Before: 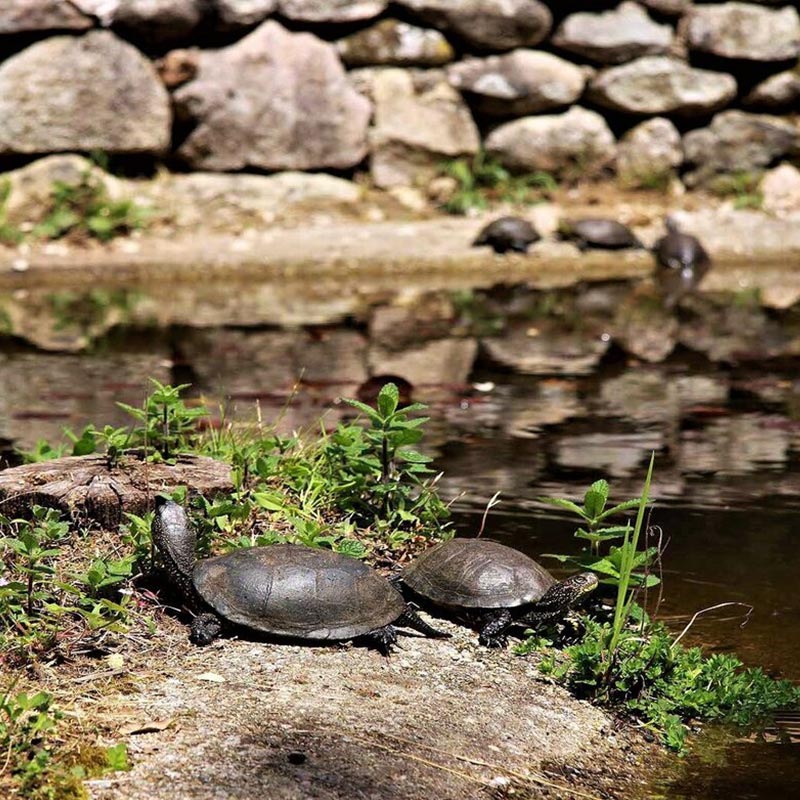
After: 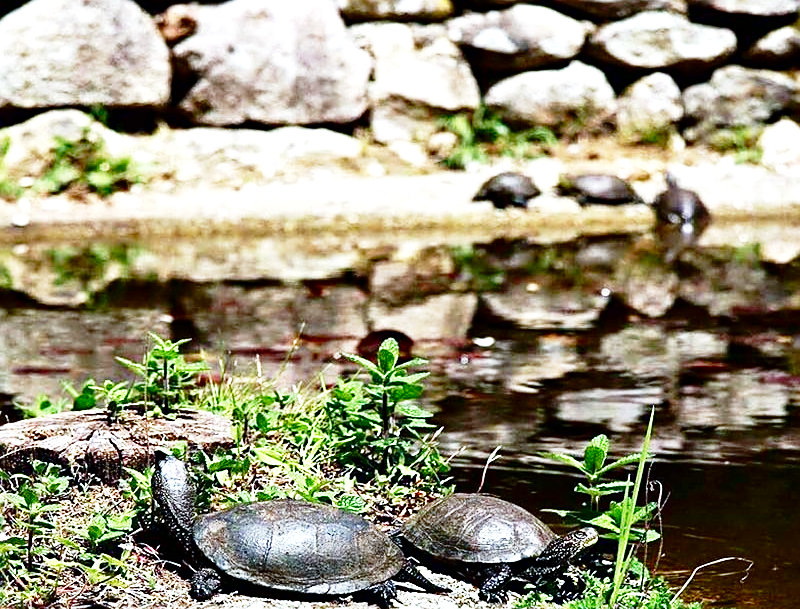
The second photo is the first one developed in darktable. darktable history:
crop: top 5.65%, bottom 18.11%
base curve: curves: ch0 [(0, 0) (0.028, 0.03) (0.121, 0.232) (0.46, 0.748) (0.859, 0.968) (1, 1)], preserve colors none
sharpen: on, module defaults
color calibration: illuminant F (fluorescent), F source F9 (Cool White Deluxe 4150 K) – high CRI, x 0.375, y 0.373, temperature 4160.87 K, clip negative RGB from gamut false
exposure: black level correction 0, exposure 0.692 EV, compensate highlight preservation false
contrast brightness saturation: brightness -0.252, saturation 0.198
